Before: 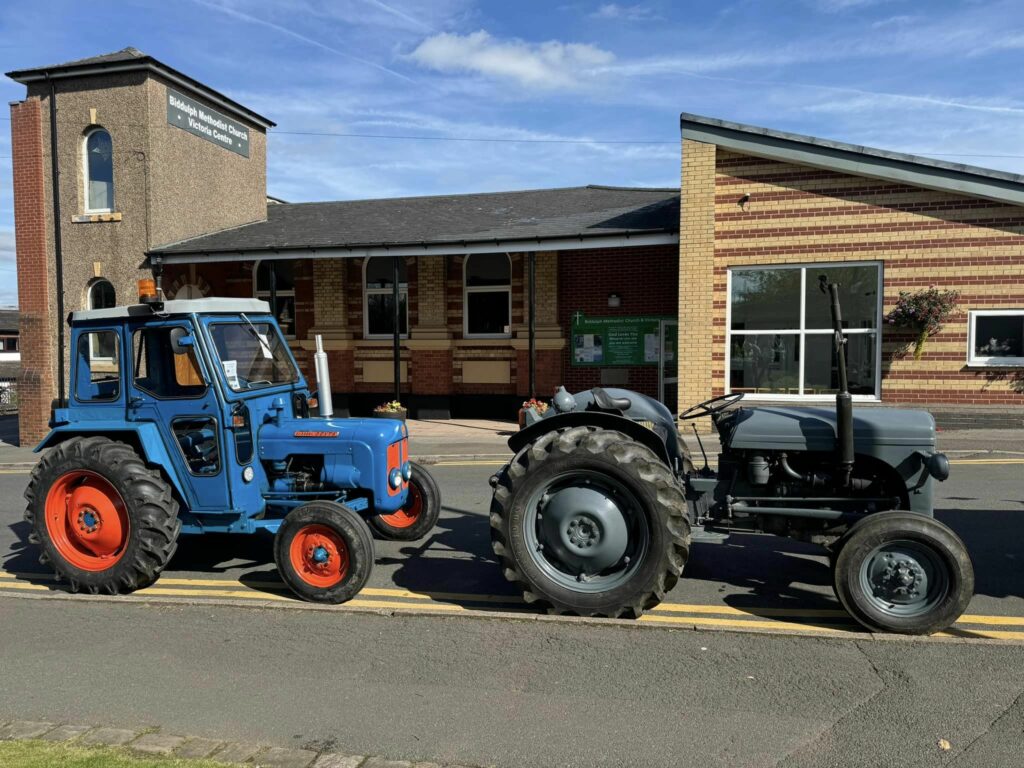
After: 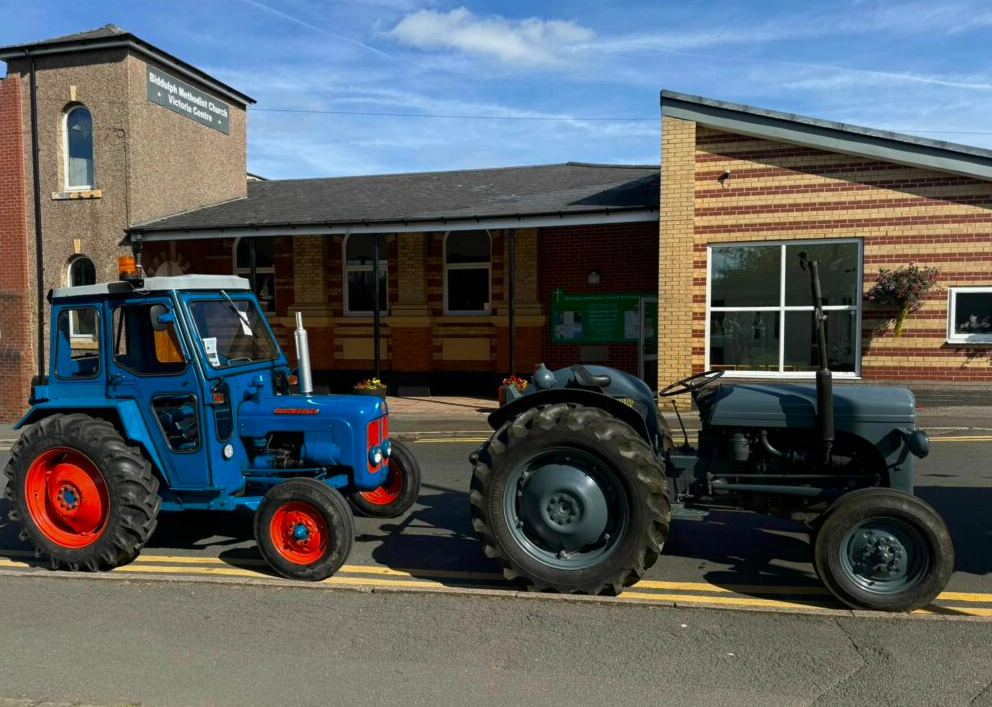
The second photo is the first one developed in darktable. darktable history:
crop: left 2.003%, top 3.07%, right 1.105%, bottom 4.835%
shadows and highlights: shadows -88.85, highlights -35.26, soften with gaussian
